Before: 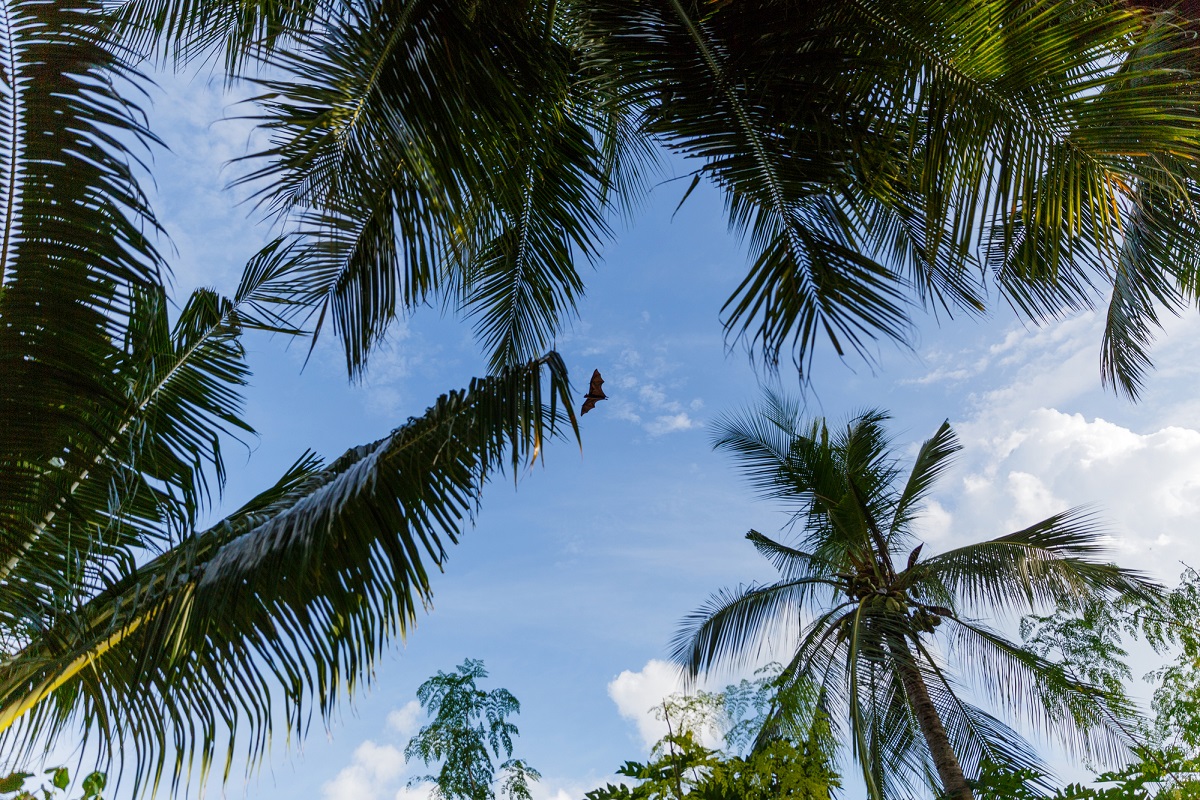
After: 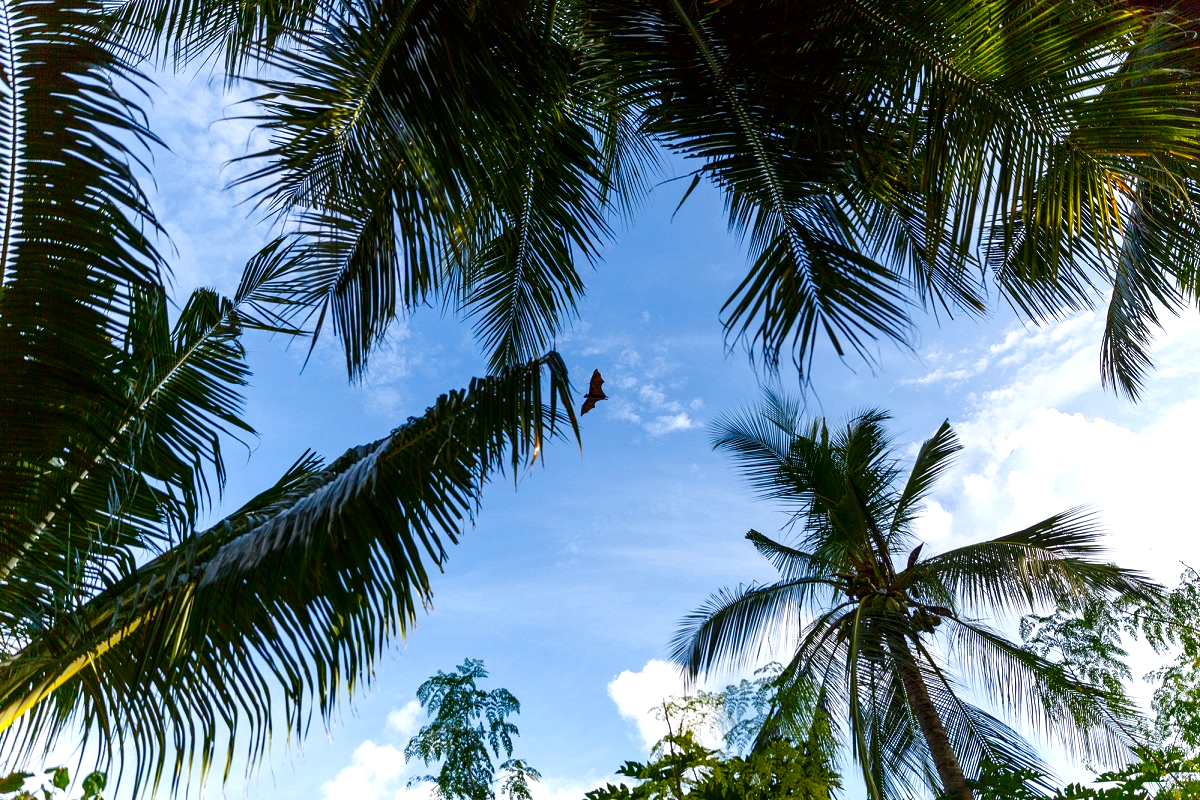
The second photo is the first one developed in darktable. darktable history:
exposure: black level correction 0, exposure 0.594 EV, compensate highlight preservation false
contrast brightness saturation: brightness -0.197, saturation 0.081
